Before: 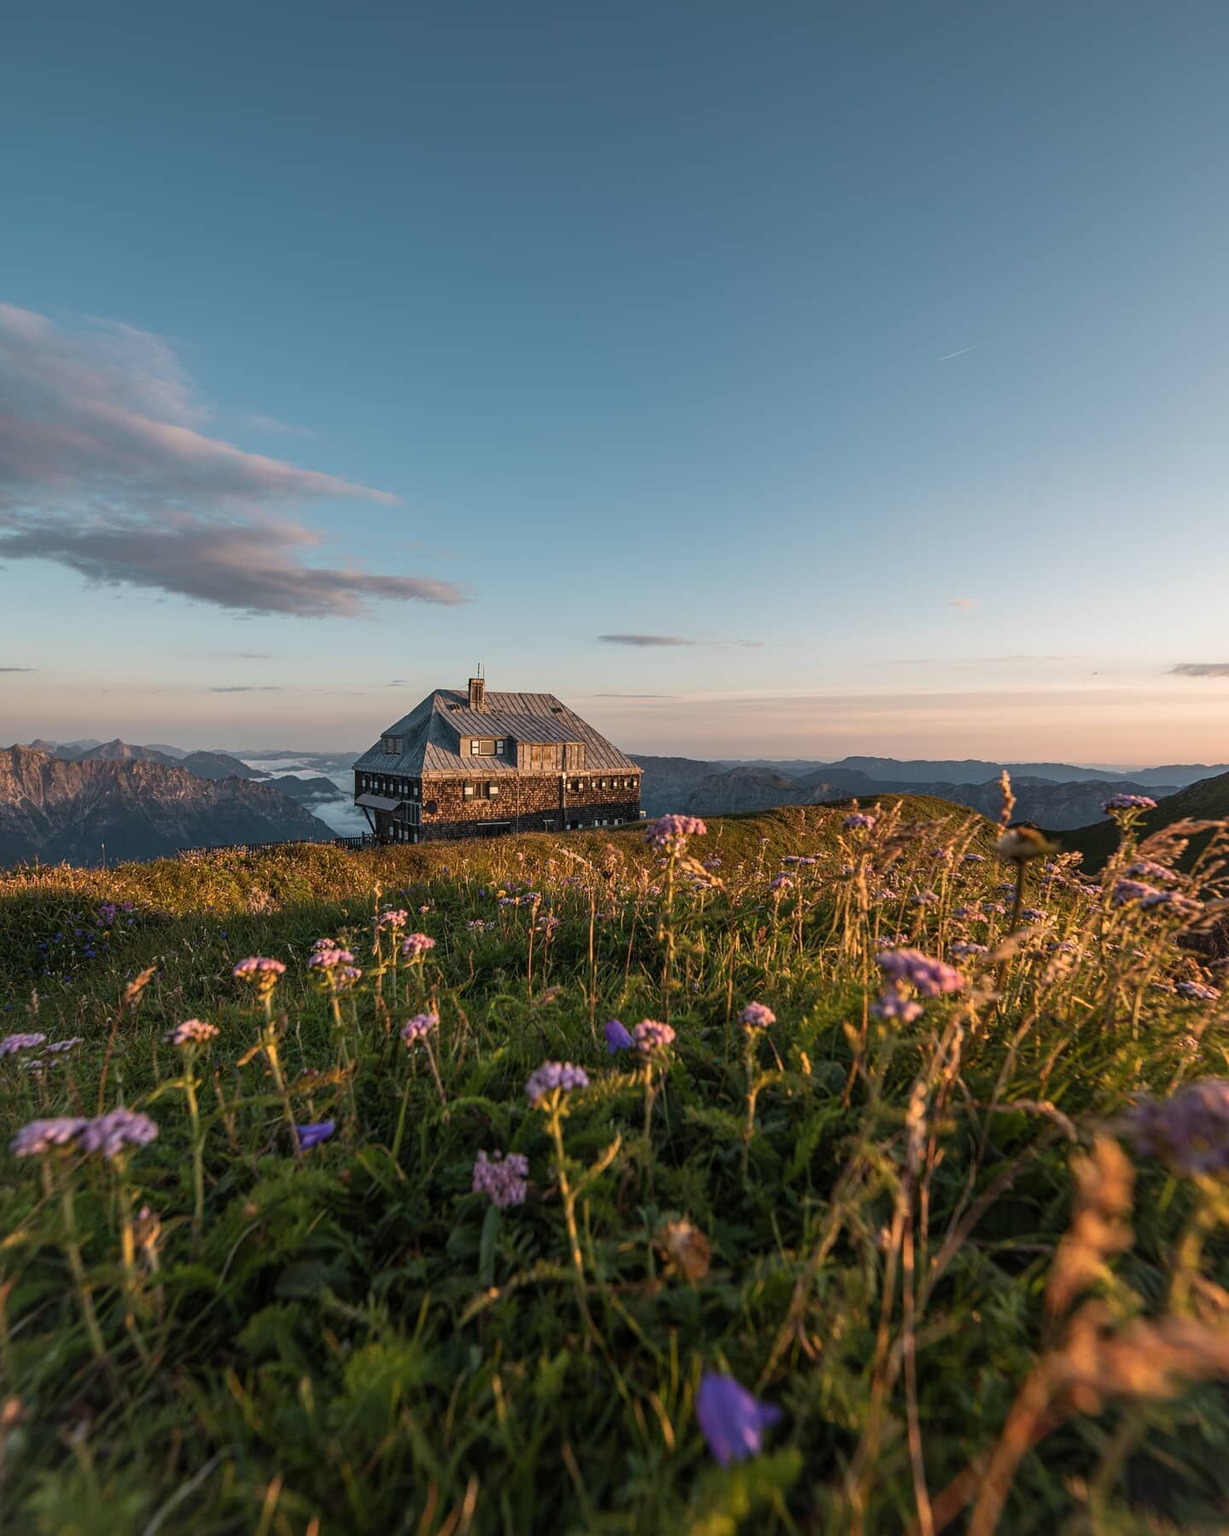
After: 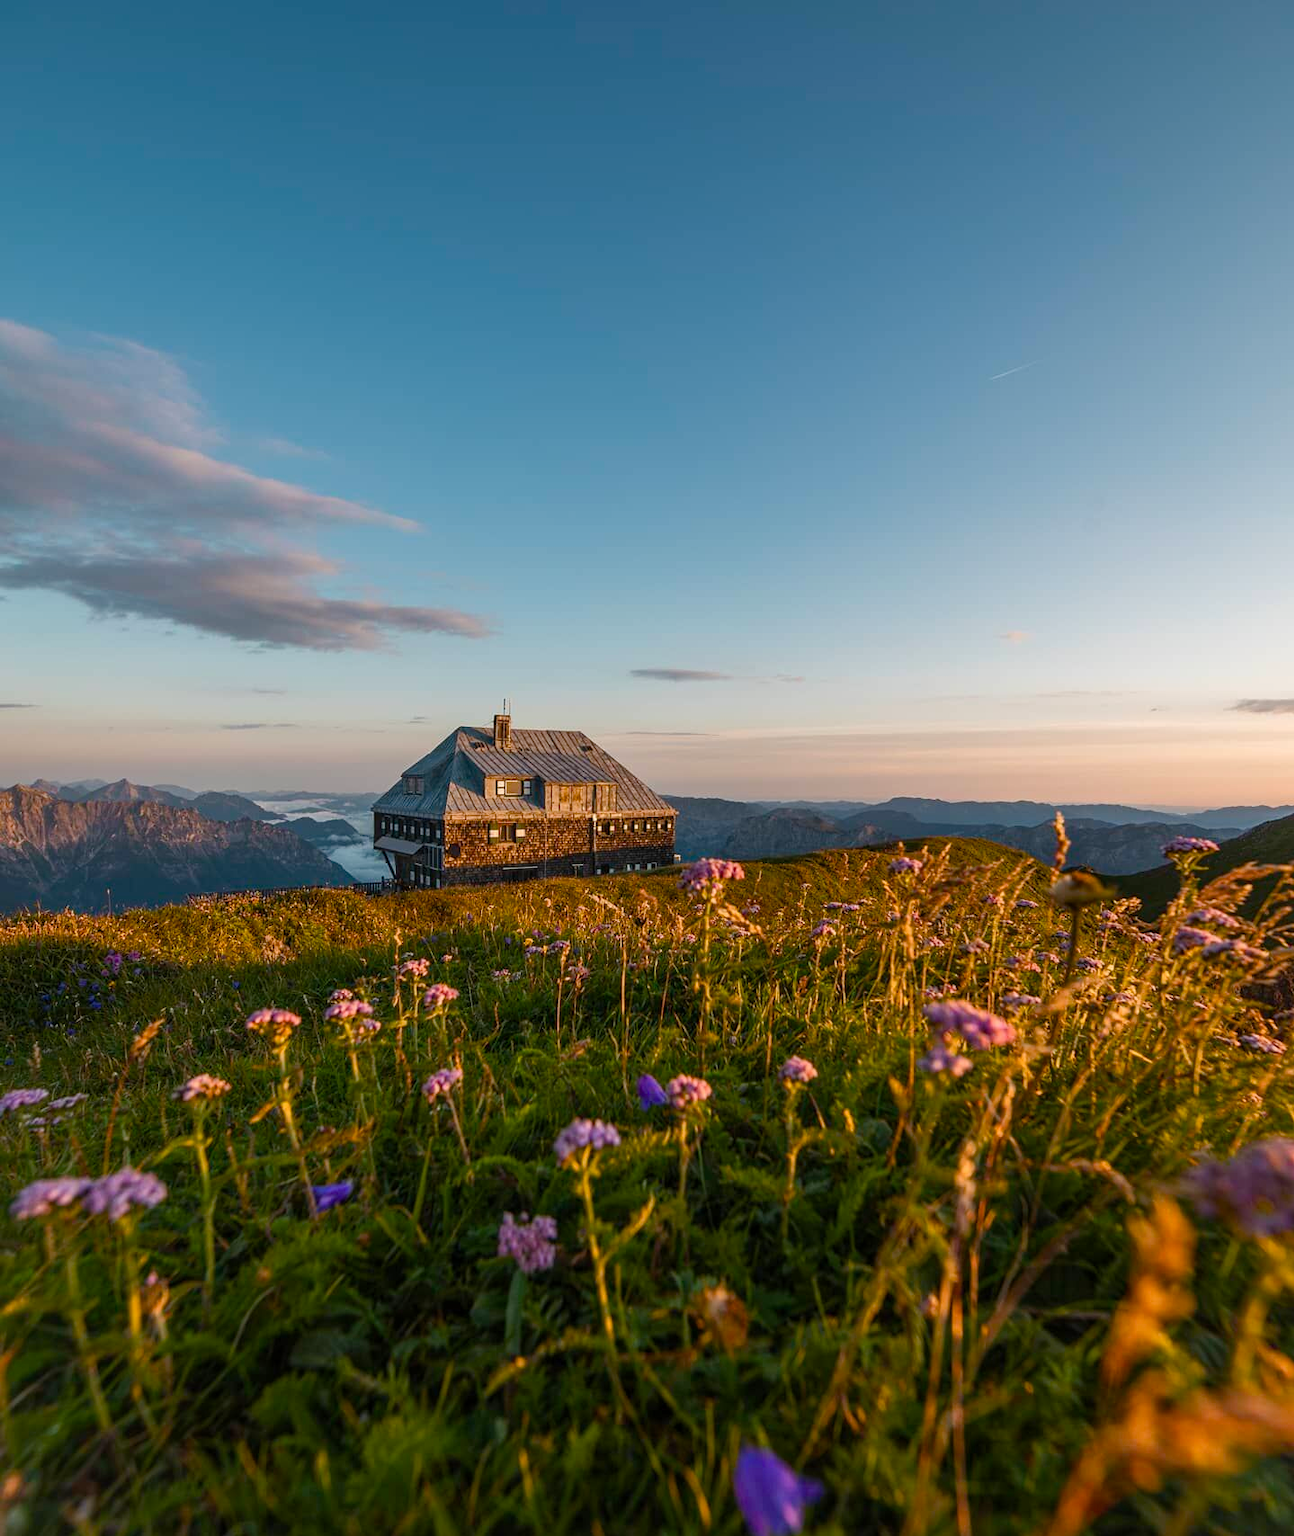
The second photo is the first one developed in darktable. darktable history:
crop and rotate: top 0%, bottom 5.097%
color balance rgb: perceptual saturation grading › global saturation 35%, perceptual saturation grading › highlights -25%, perceptual saturation grading › shadows 50%
